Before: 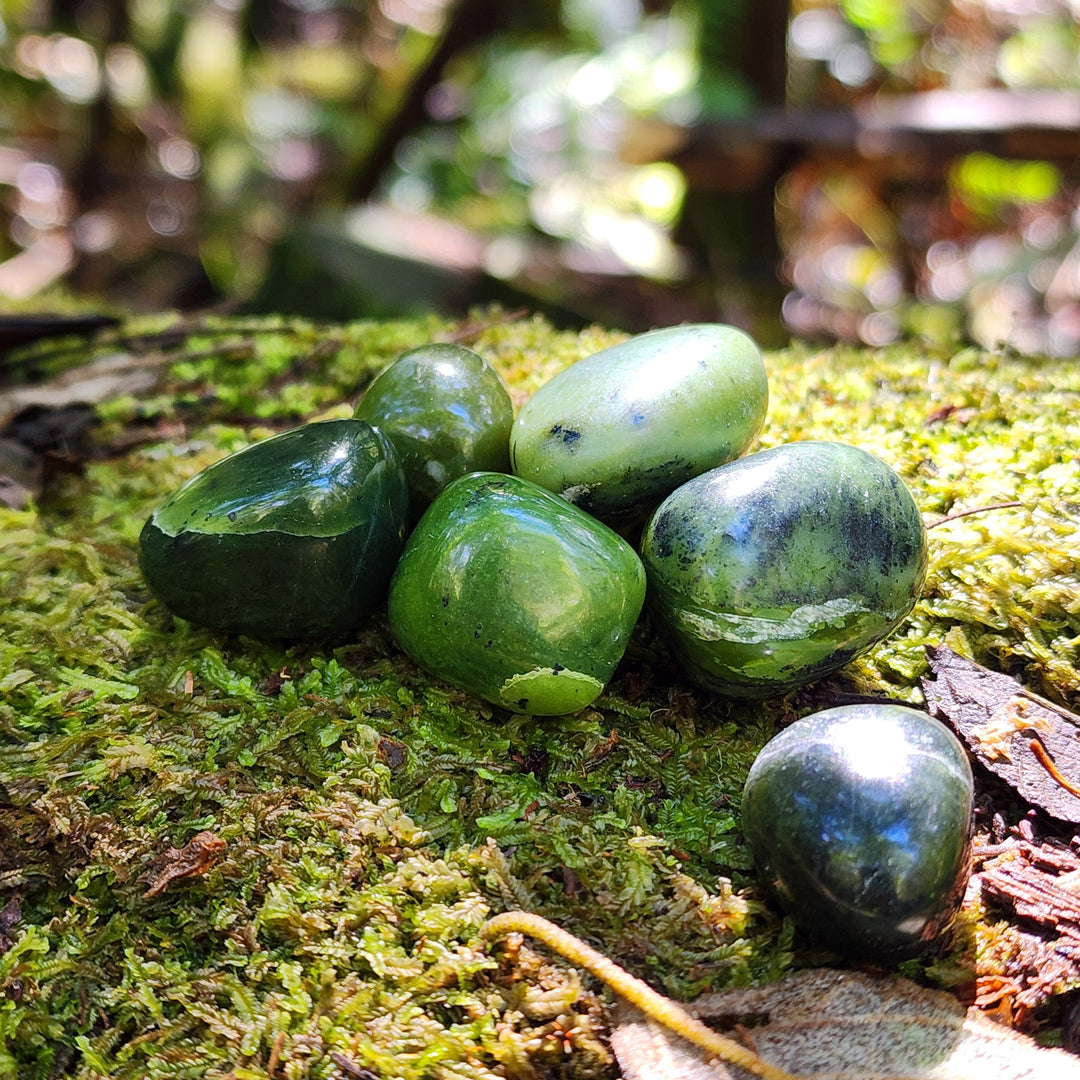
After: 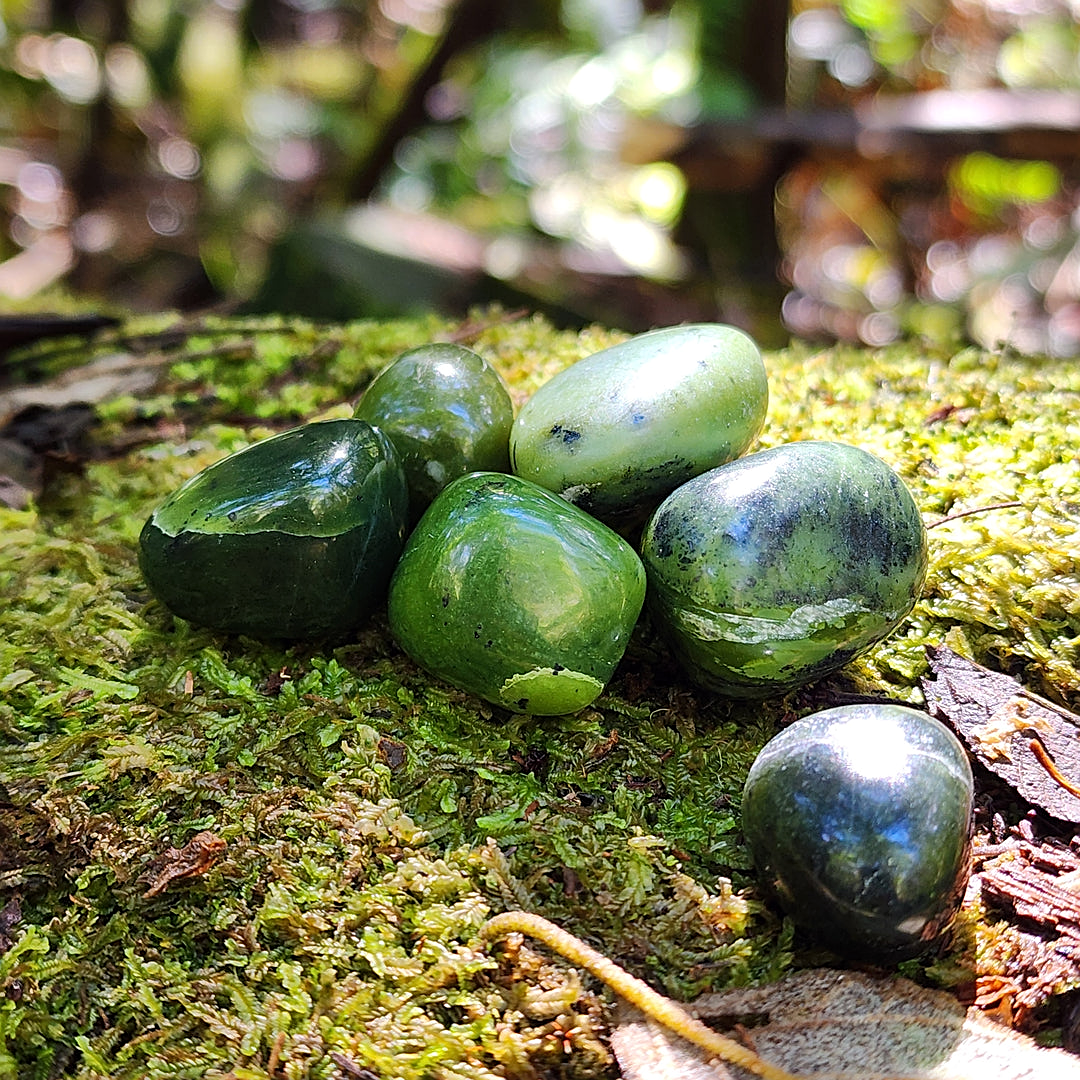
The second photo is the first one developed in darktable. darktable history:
tone equalizer: -8 EV -1.84 EV, -7 EV -1.16 EV, -6 EV -1.62 EV, smoothing diameter 25%, edges refinement/feathering 10, preserve details guided filter
sharpen: on, module defaults
